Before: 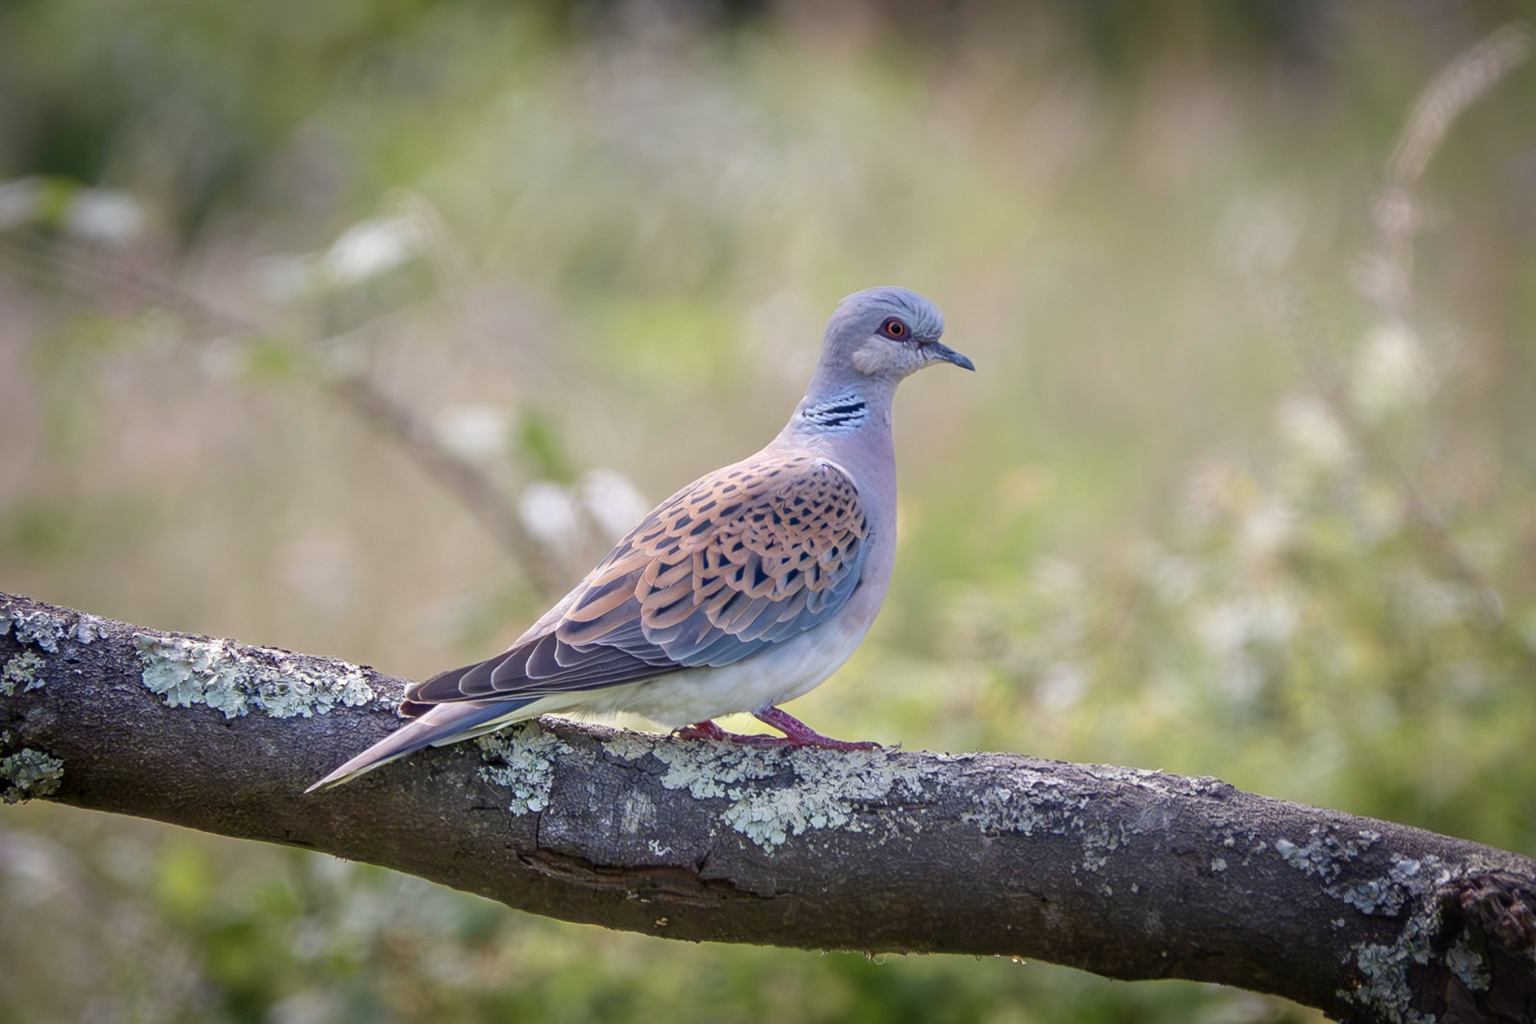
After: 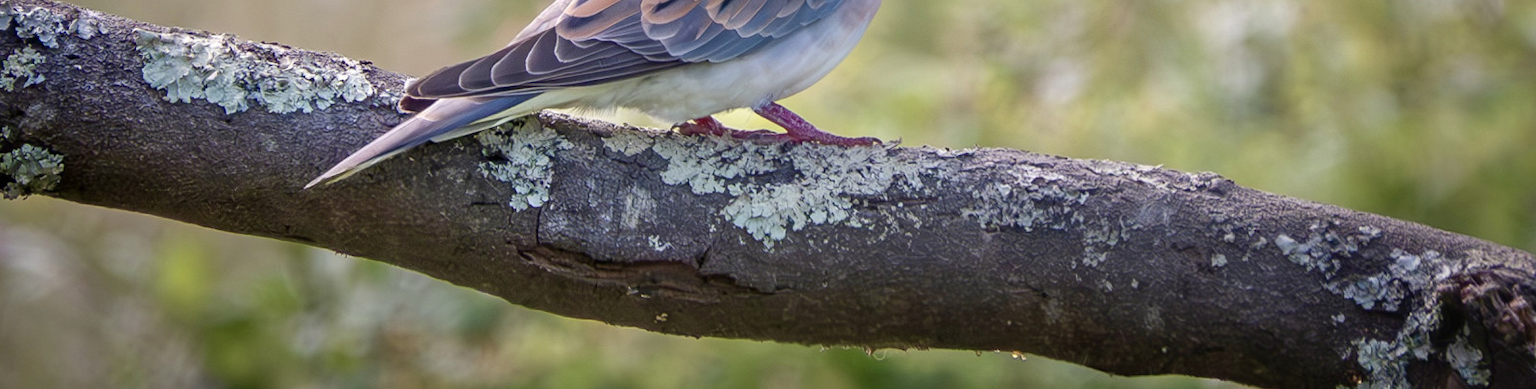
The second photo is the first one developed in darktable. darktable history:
shadows and highlights: soften with gaussian
crop and rotate: top 59.051%, bottom 2.847%
